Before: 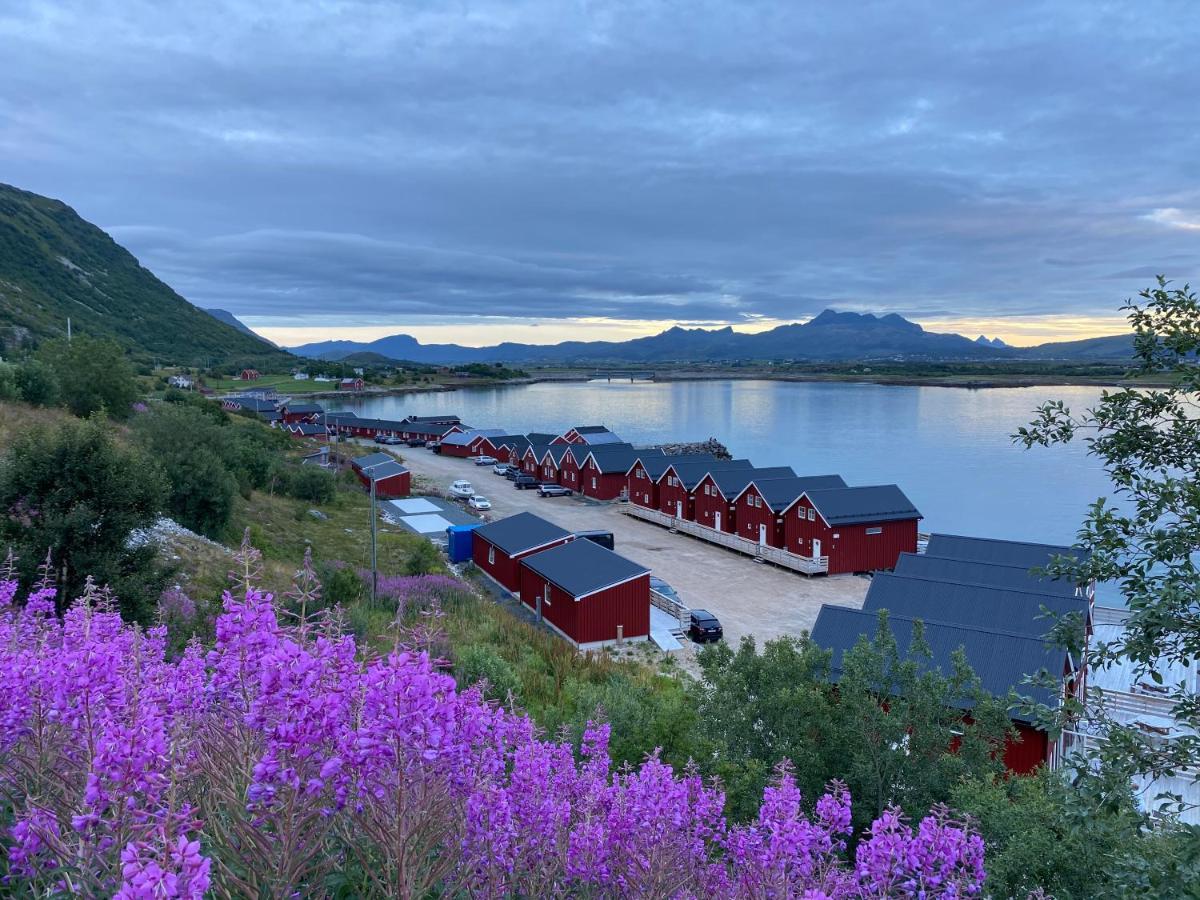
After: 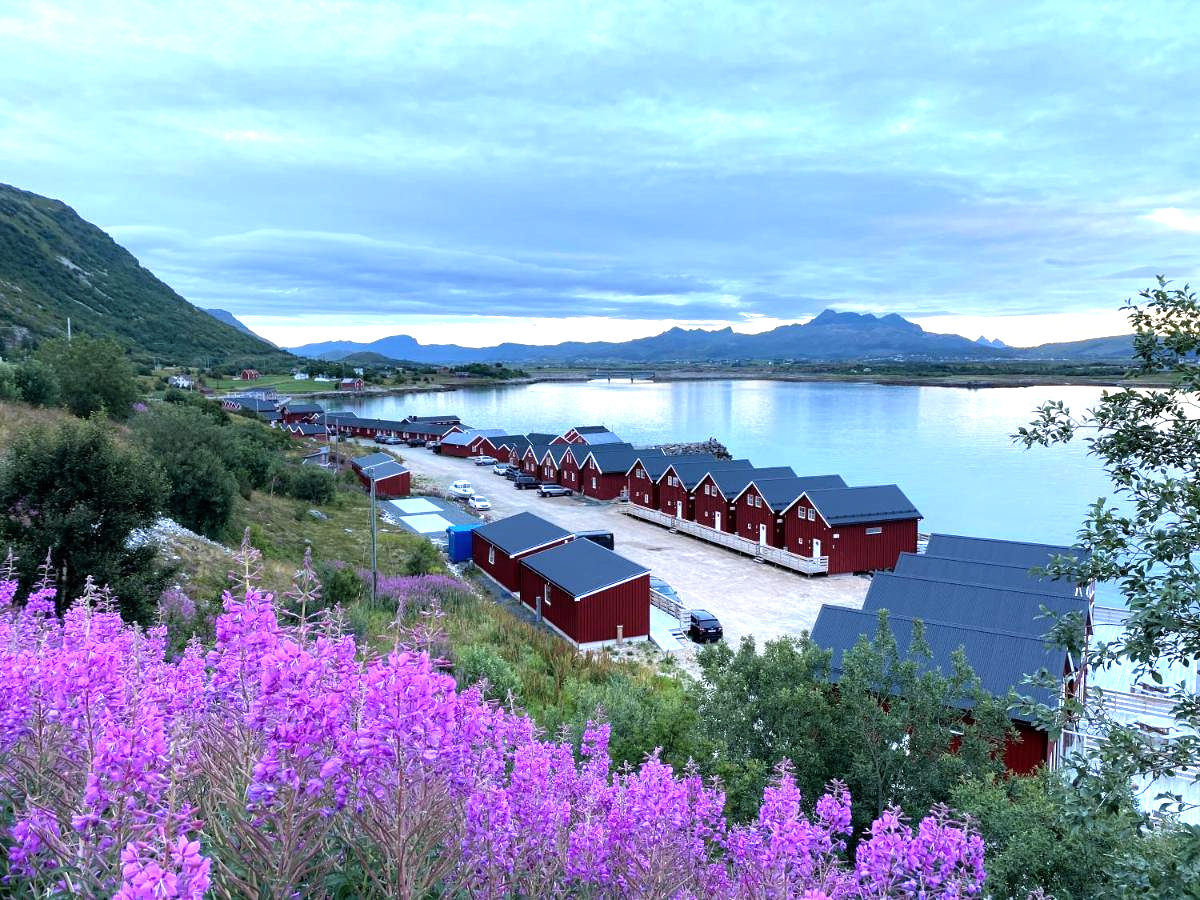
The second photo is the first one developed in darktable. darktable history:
tone equalizer: -8 EV -1.11 EV, -7 EV -0.995 EV, -6 EV -0.905 EV, -5 EV -0.55 EV, -3 EV 0.565 EV, -2 EV 0.841 EV, -1 EV 0.997 EV, +0 EV 1.07 EV
exposure: exposure 0.084 EV, compensate highlight preservation false
